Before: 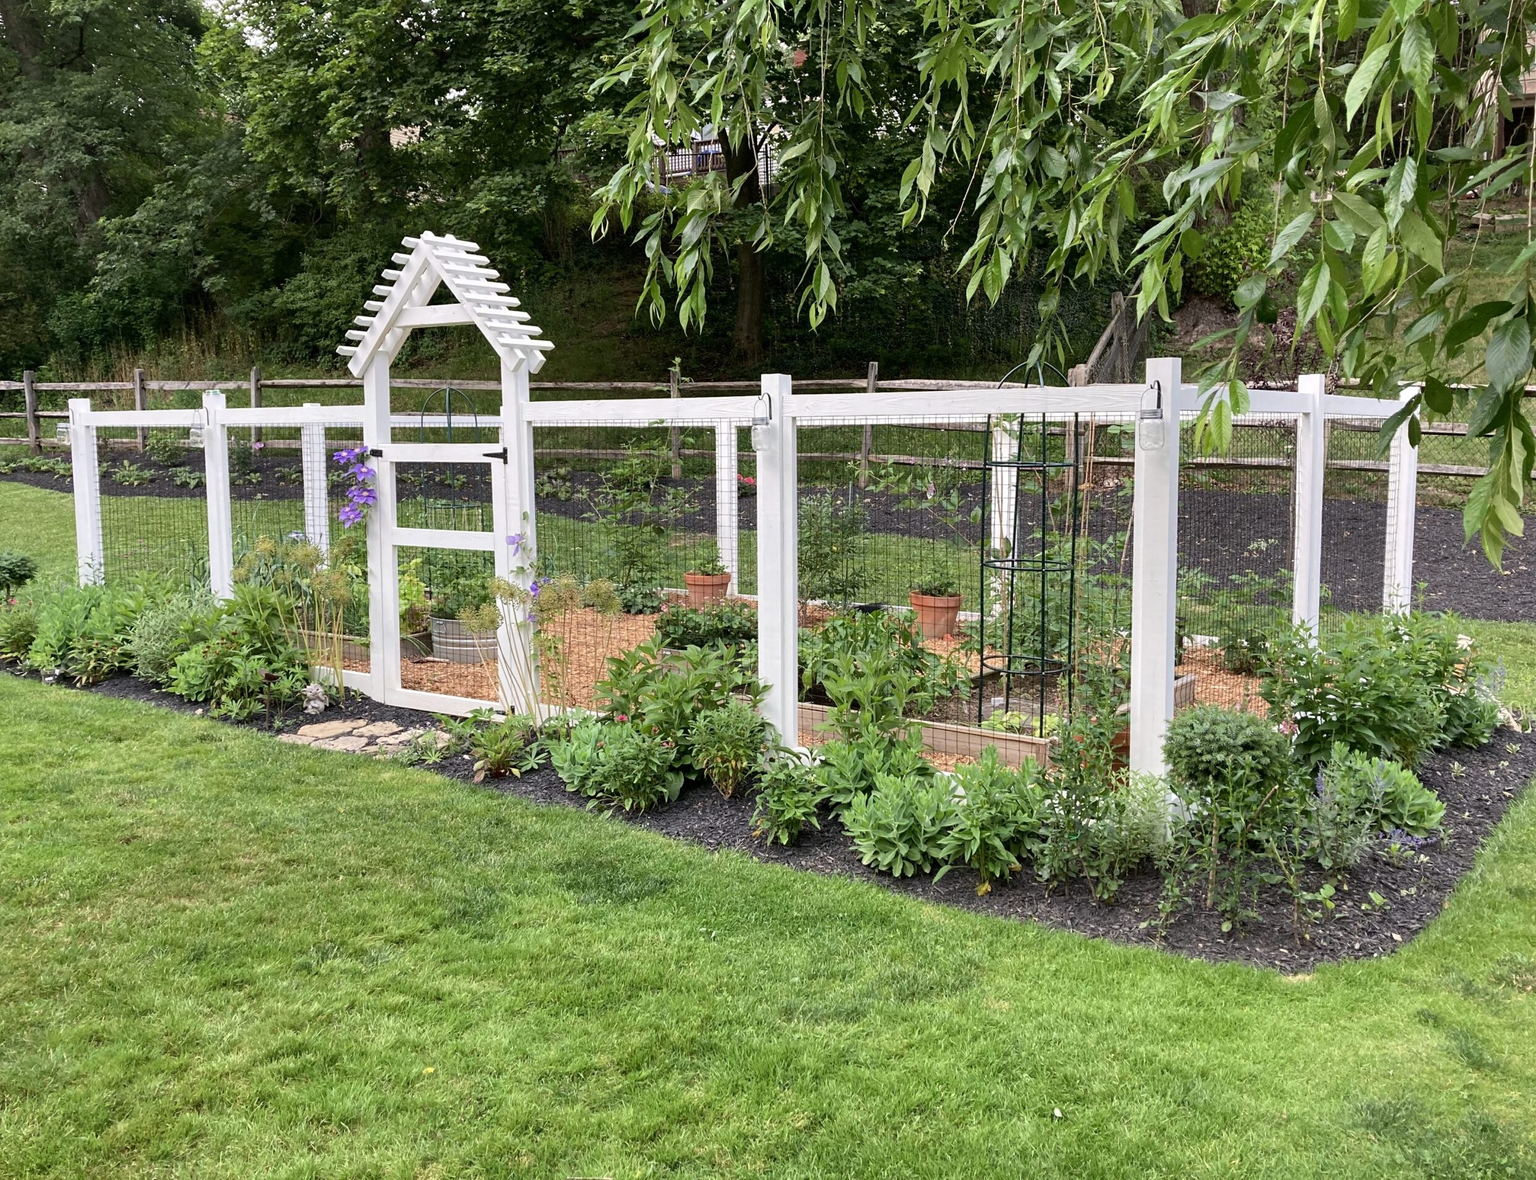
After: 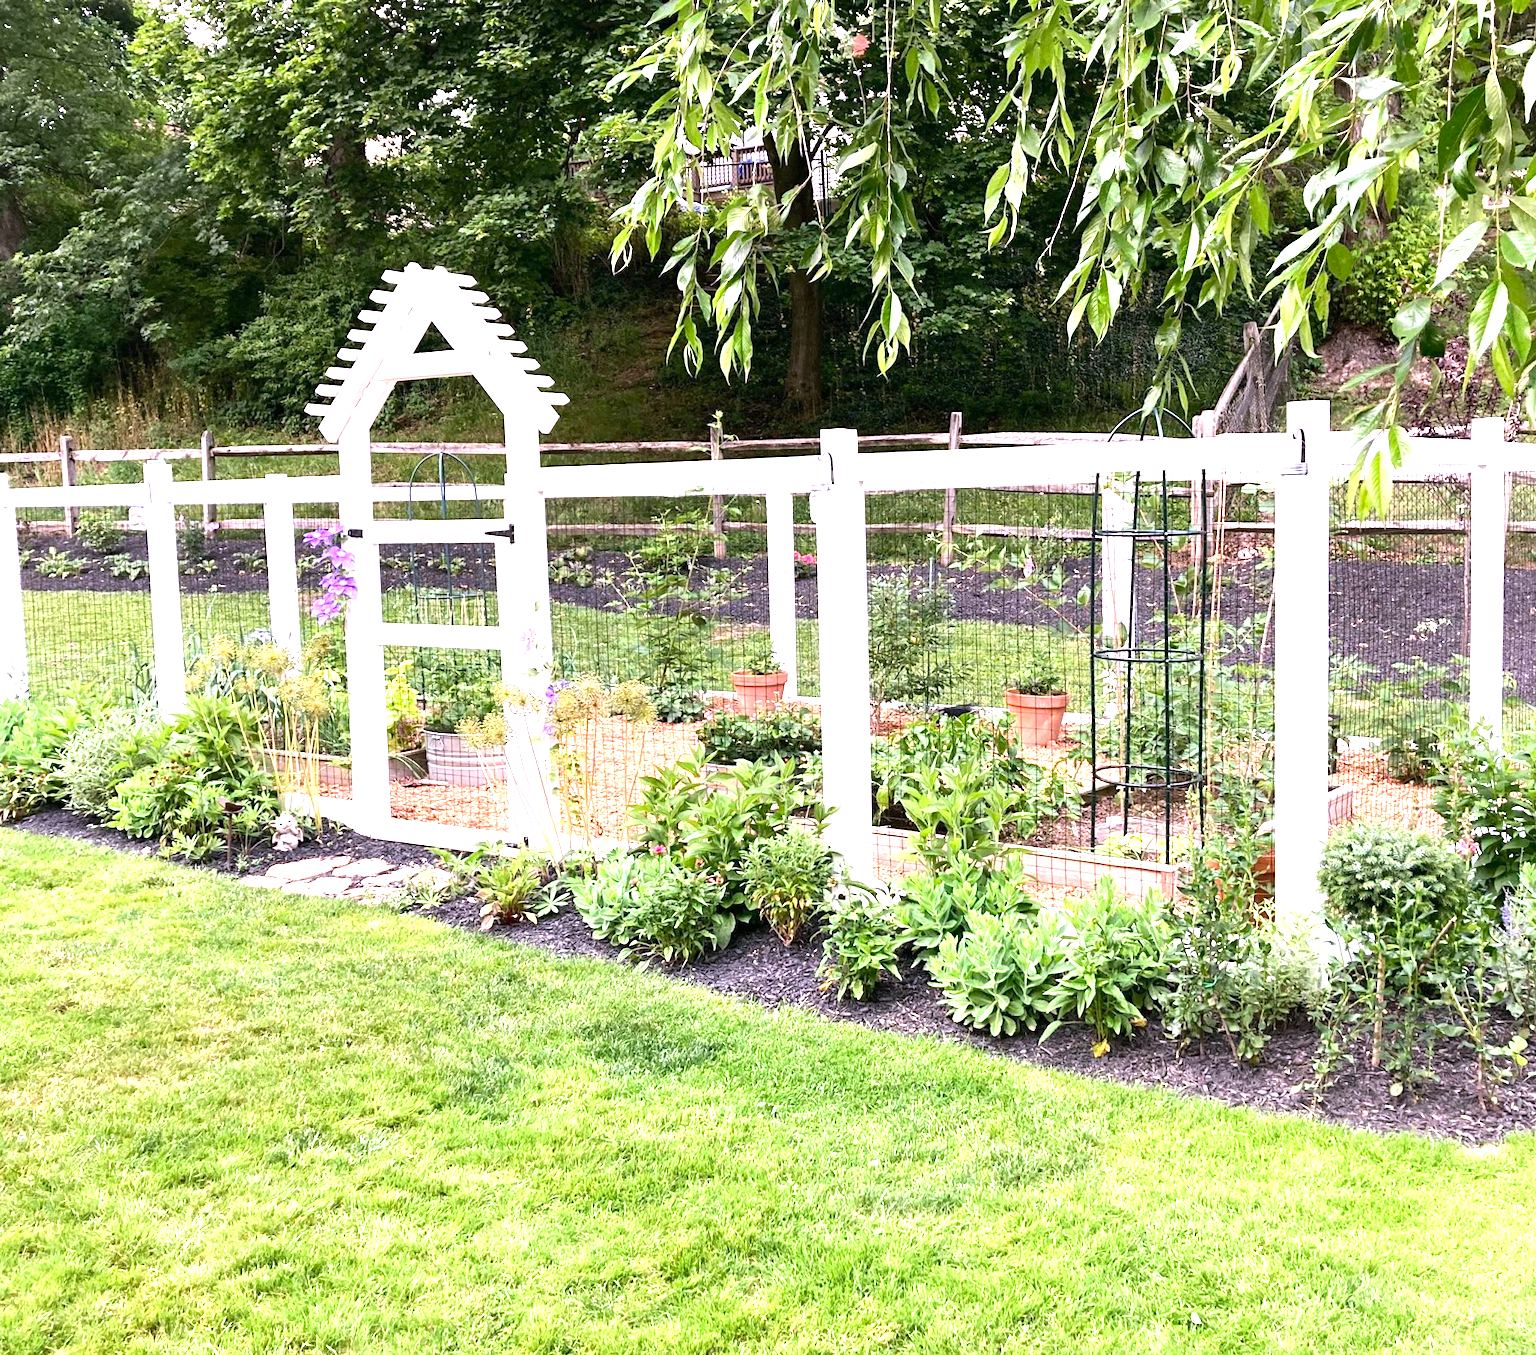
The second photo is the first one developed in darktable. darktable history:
exposure: black level correction 0, exposure 1.125 EV, compensate exposure bias true, compensate highlight preservation false
white balance: red 1.066, blue 1.119
tone equalizer: -8 EV -0.417 EV, -7 EV -0.389 EV, -6 EV -0.333 EV, -5 EV -0.222 EV, -3 EV 0.222 EV, -2 EV 0.333 EV, -1 EV 0.389 EV, +0 EV 0.417 EV, edges refinement/feathering 500, mask exposure compensation -1.57 EV, preserve details no
crop and rotate: angle 1°, left 4.281%, top 0.642%, right 11.383%, bottom 2.486%
